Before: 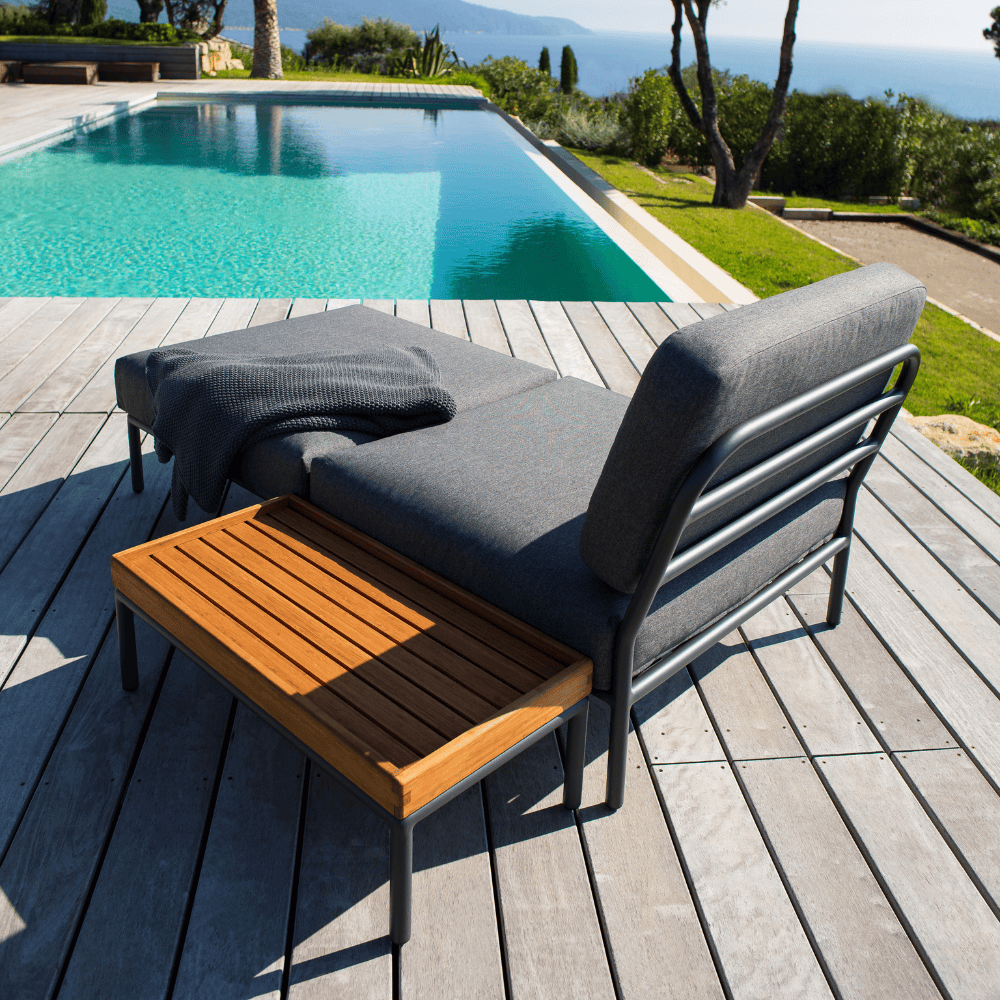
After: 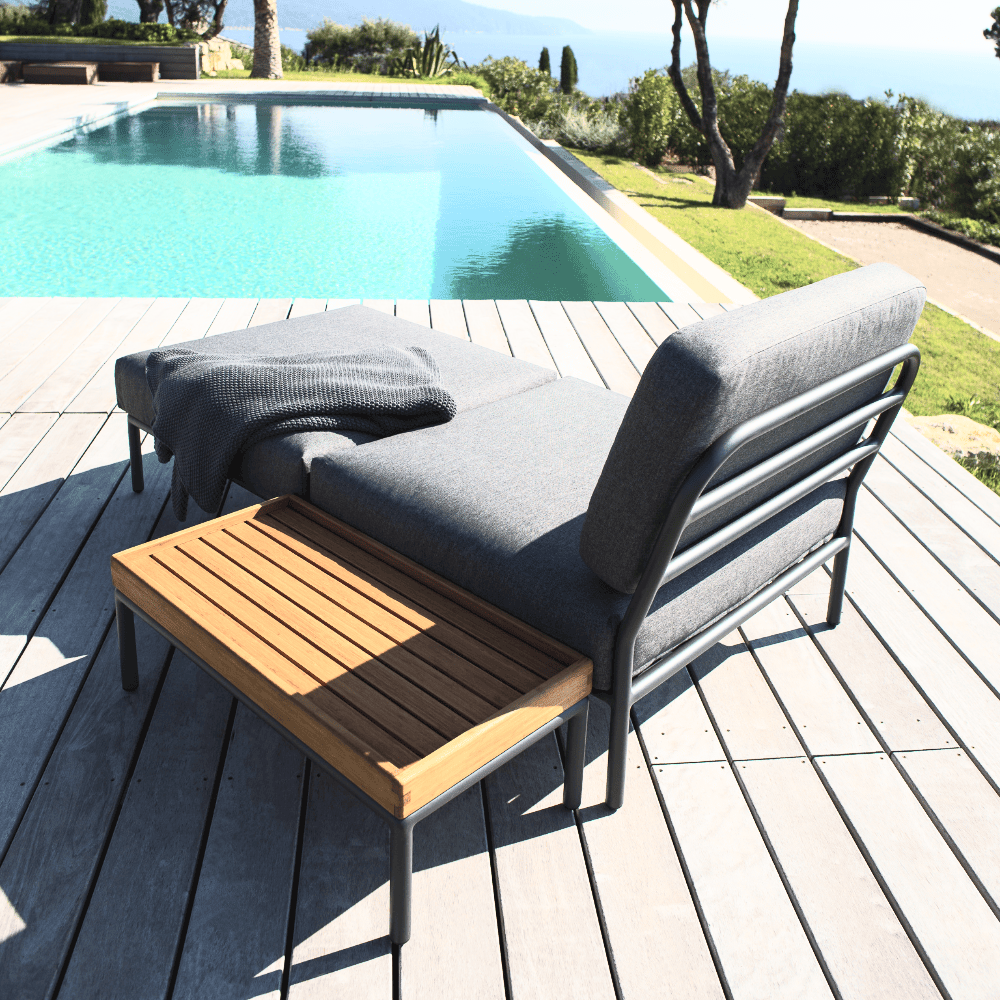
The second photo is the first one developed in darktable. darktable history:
contrast brightness saturation: contrast 0.43, brightness 0.56, saturation -0.19
